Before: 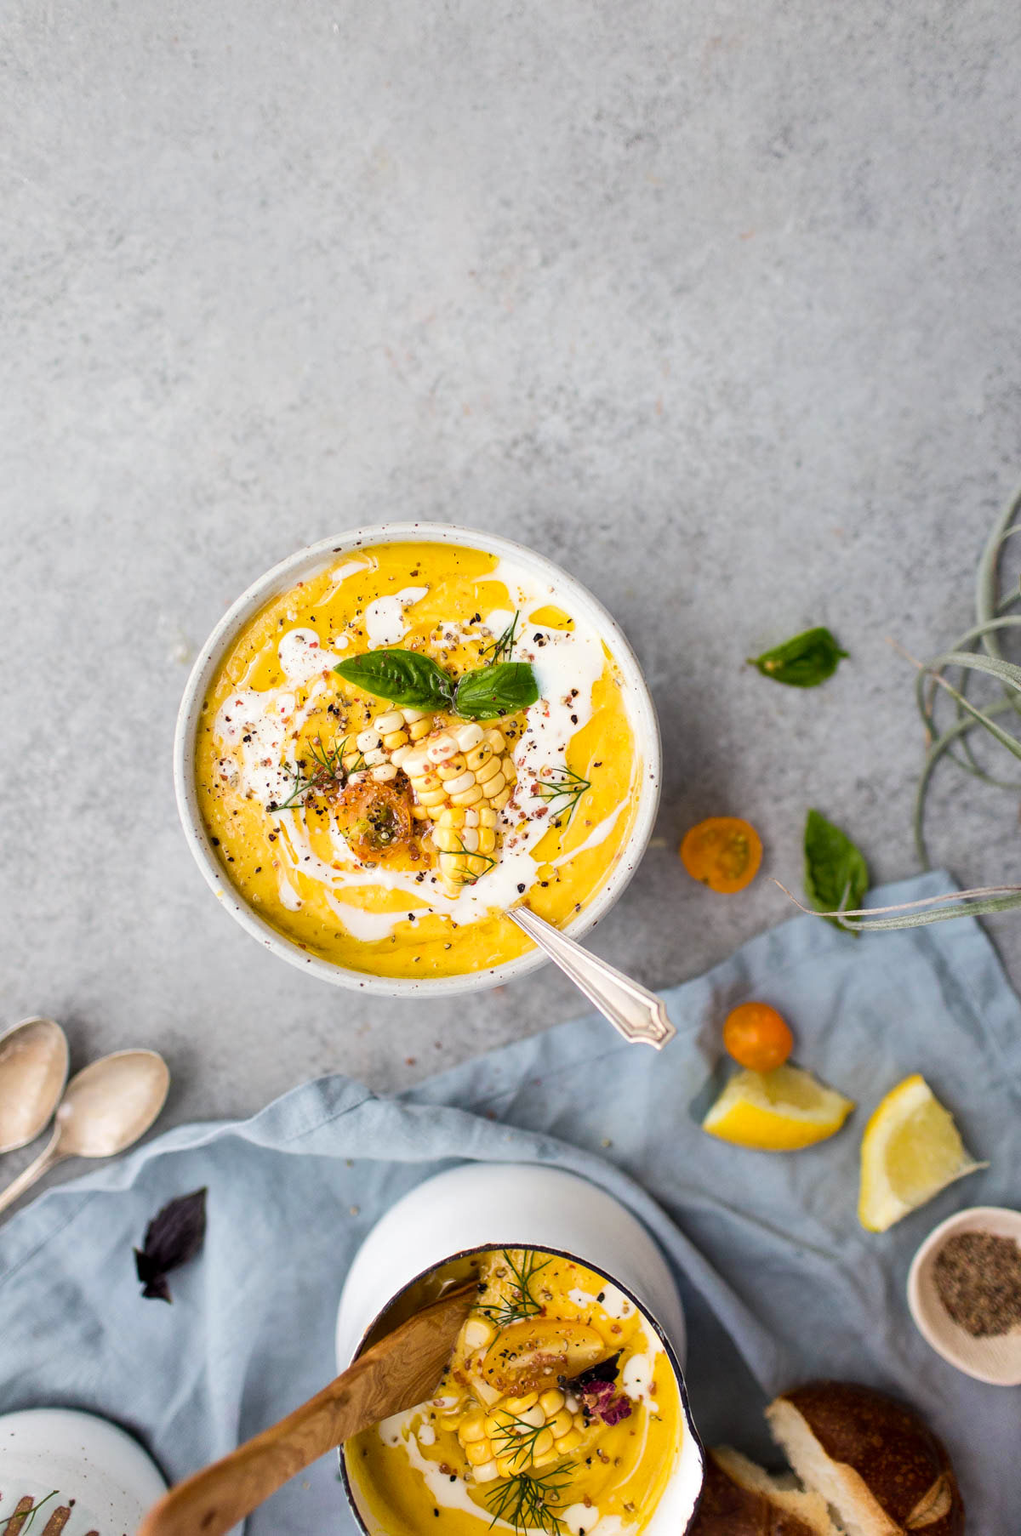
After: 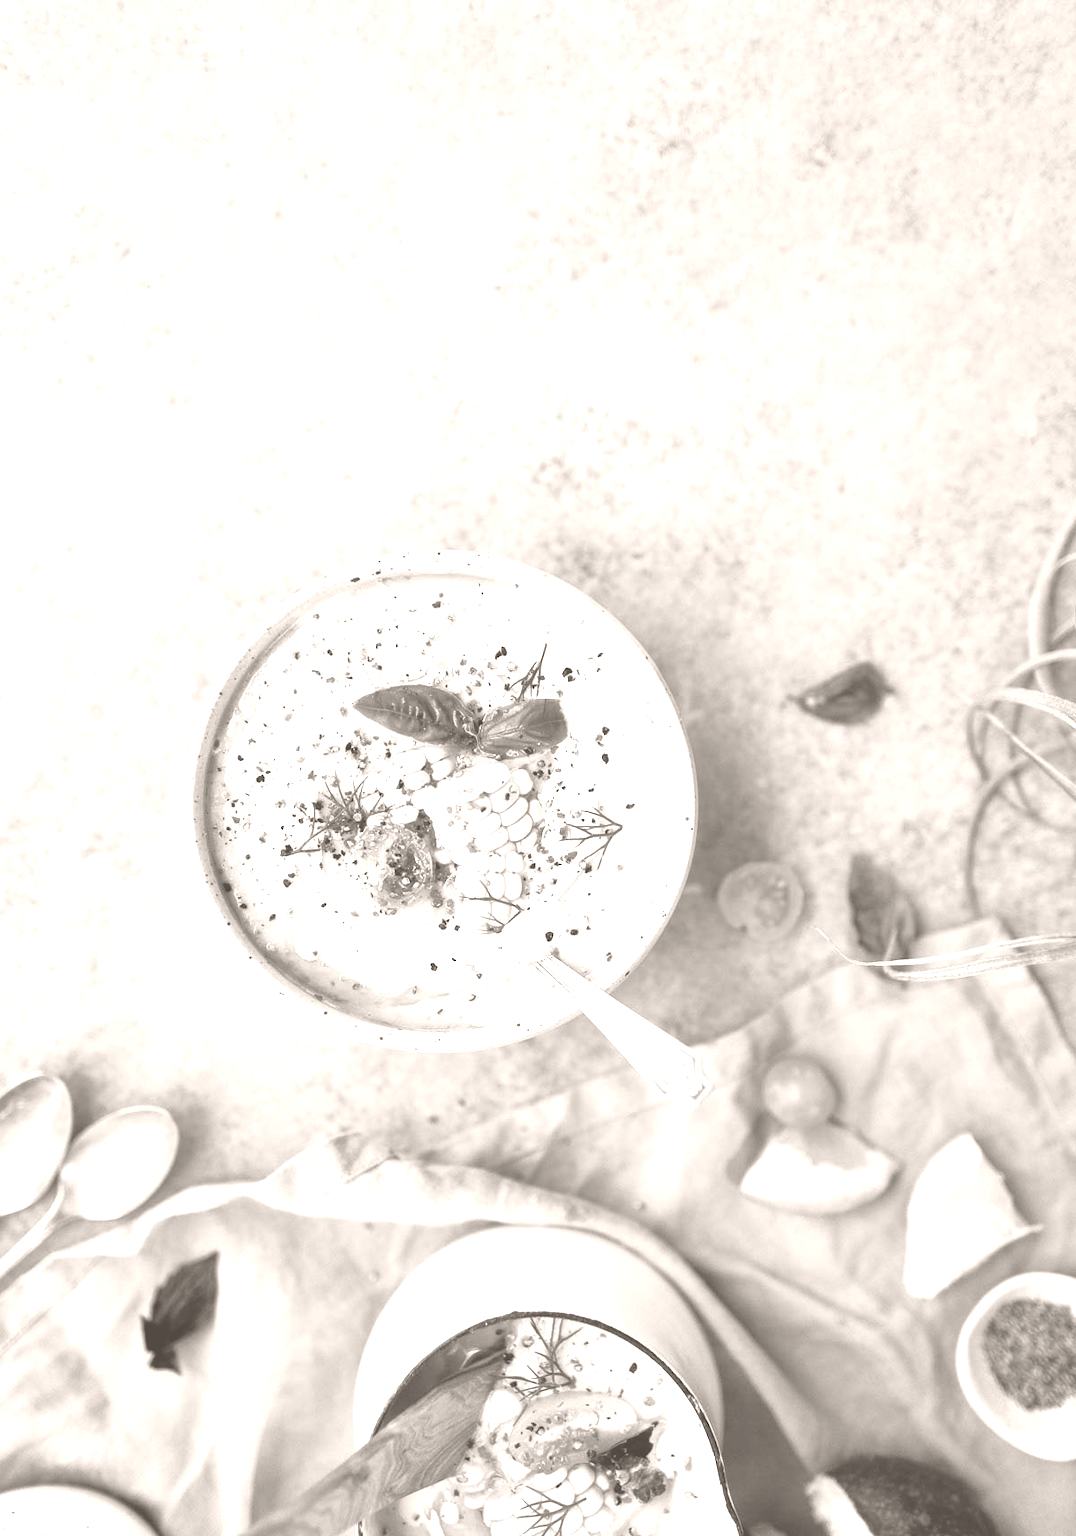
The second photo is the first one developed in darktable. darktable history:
crop and rotate: top 0%, bottom 5.097%
shadows and highlights: soften with gaussian
colorize: hue 34.49°, saturation 35.33%, source mix 100%, lightness 55%, version 1
